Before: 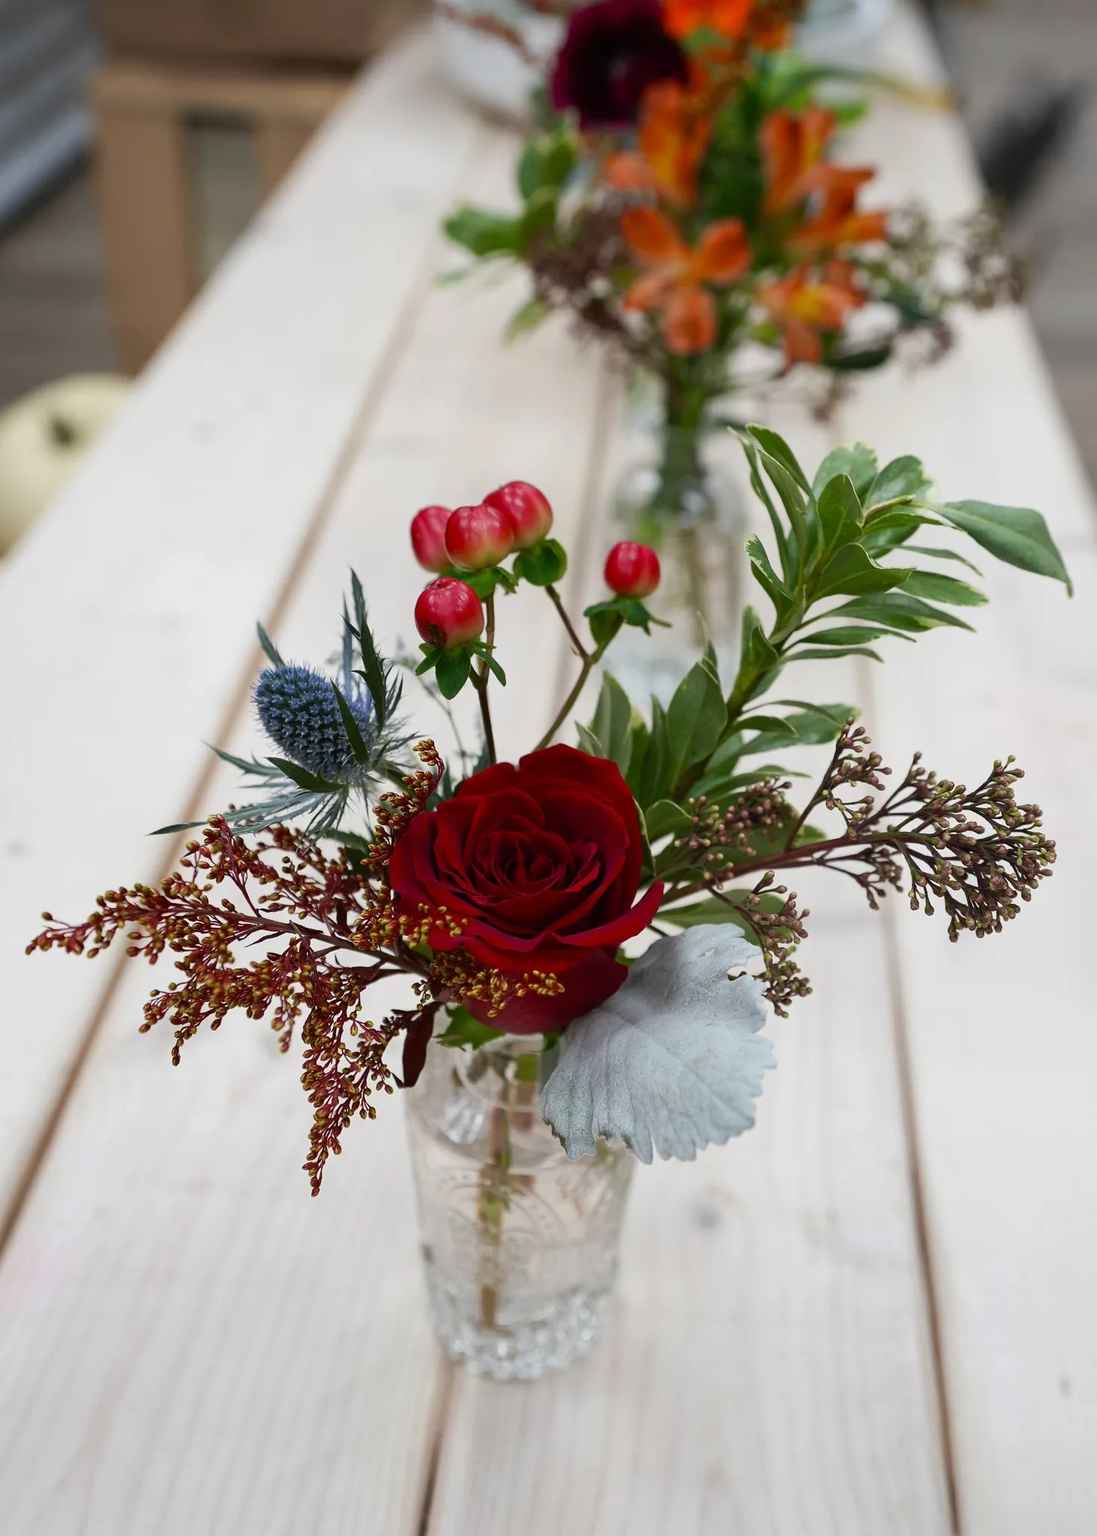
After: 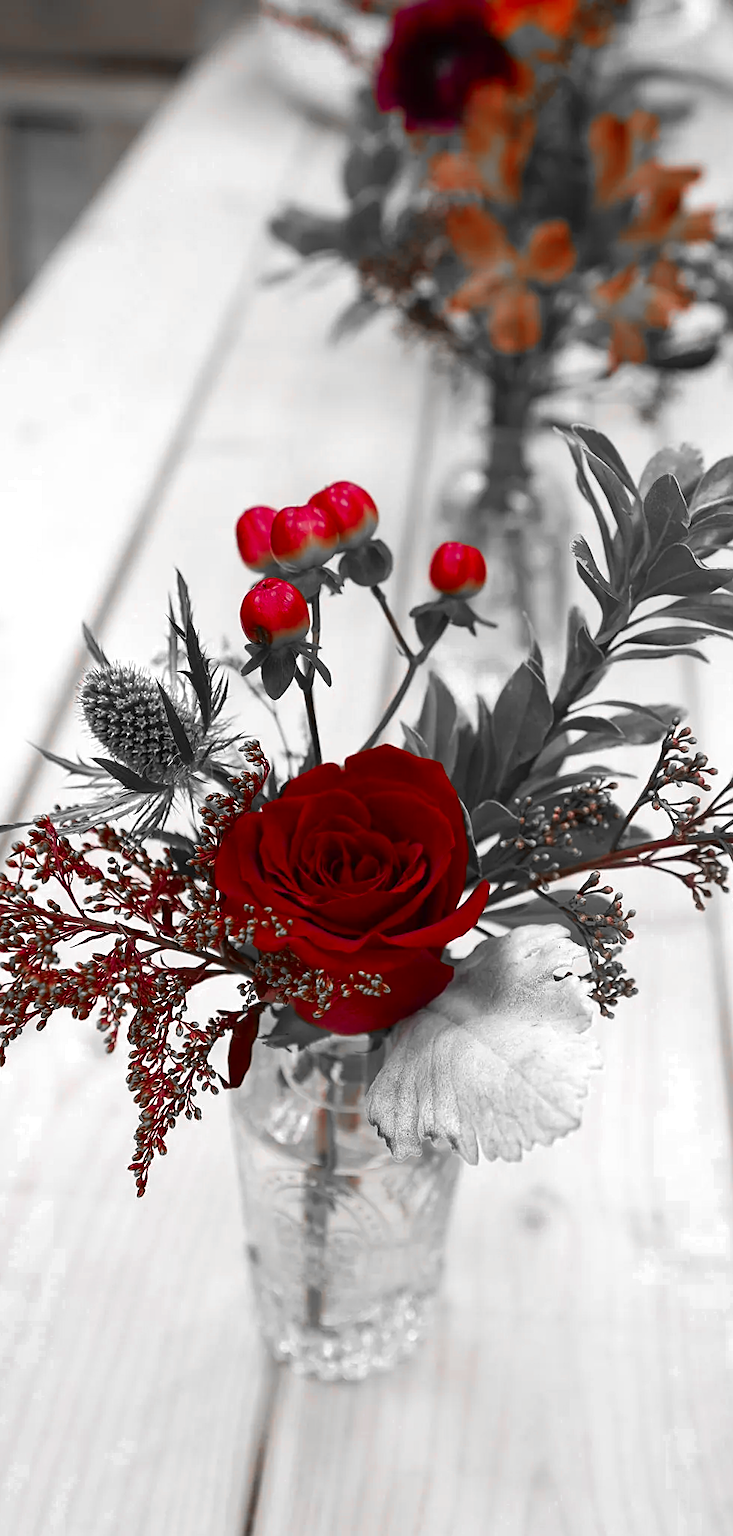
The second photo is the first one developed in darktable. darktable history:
crop and rotate: left 16.008%, right 17.197%
exposure: exposure 0.353 EV, compensate highlight preservation false
sharpen: on, module defaults
color zones: curves: ch0 [(0, 0.352) (0.143, 0.407) (0.286, 0.386) (0.429, 0.431) (0.571, 0.829) (0.714, 0.853) (0.857, 0.833) (1, 0.352)]; ch1 [(0, 0.604) (0.072, 0.726) (0.096, 0.608) (0.205, 0.007) (0.571, -0.006) (0.839, -0.013) (0.857, -0.012) (1, 0.604)]
tone equalizer: on, module defaults
